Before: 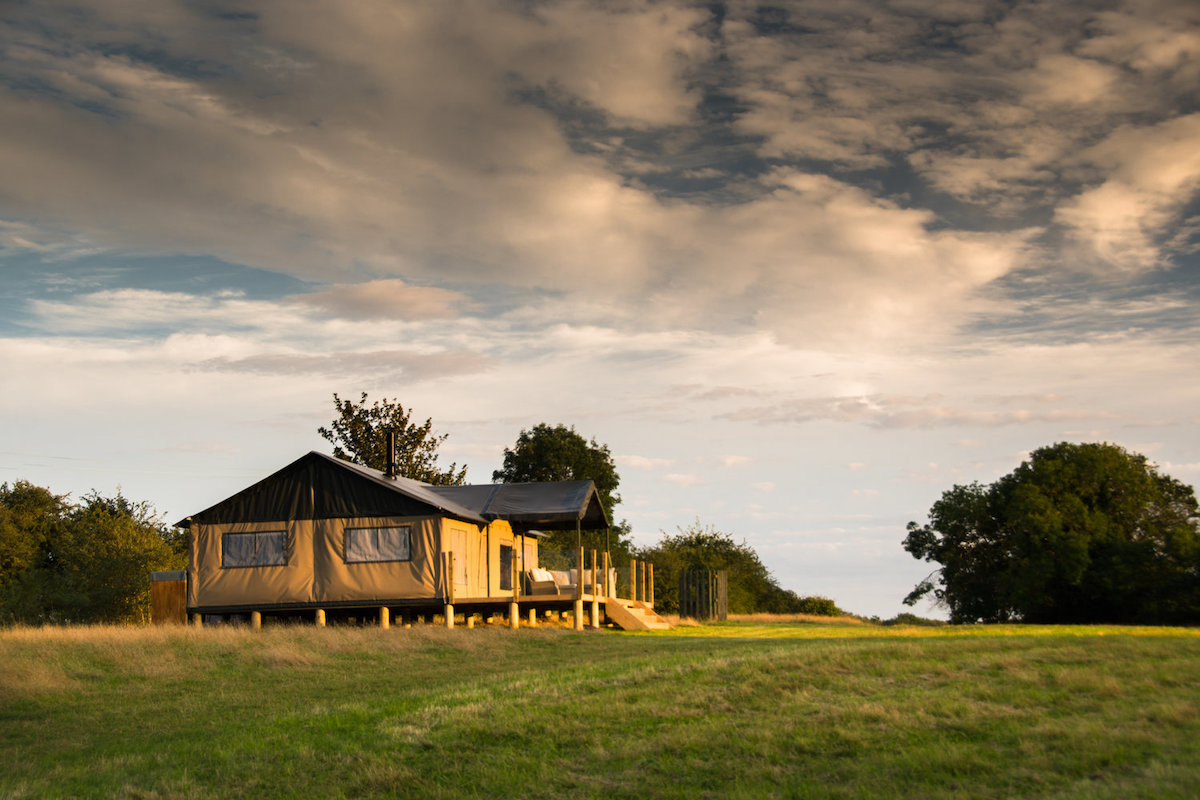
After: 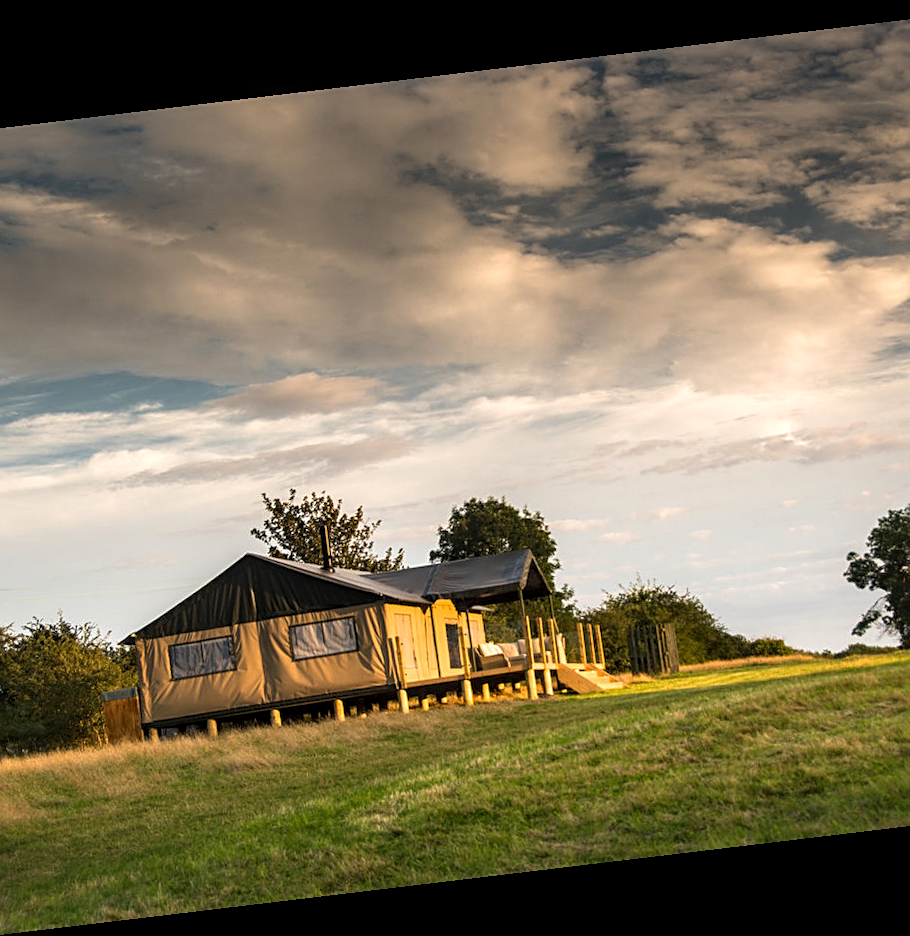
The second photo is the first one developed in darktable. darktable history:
exposure: exposure 0.15 EV, compensate highlight preservation false
crop and rotate: left 9.061%, right 20.142%
local contrast: detail 130%
rotate and perspective: rotation -6.83°, automatic cropping off
sharpen: on, module defaults
